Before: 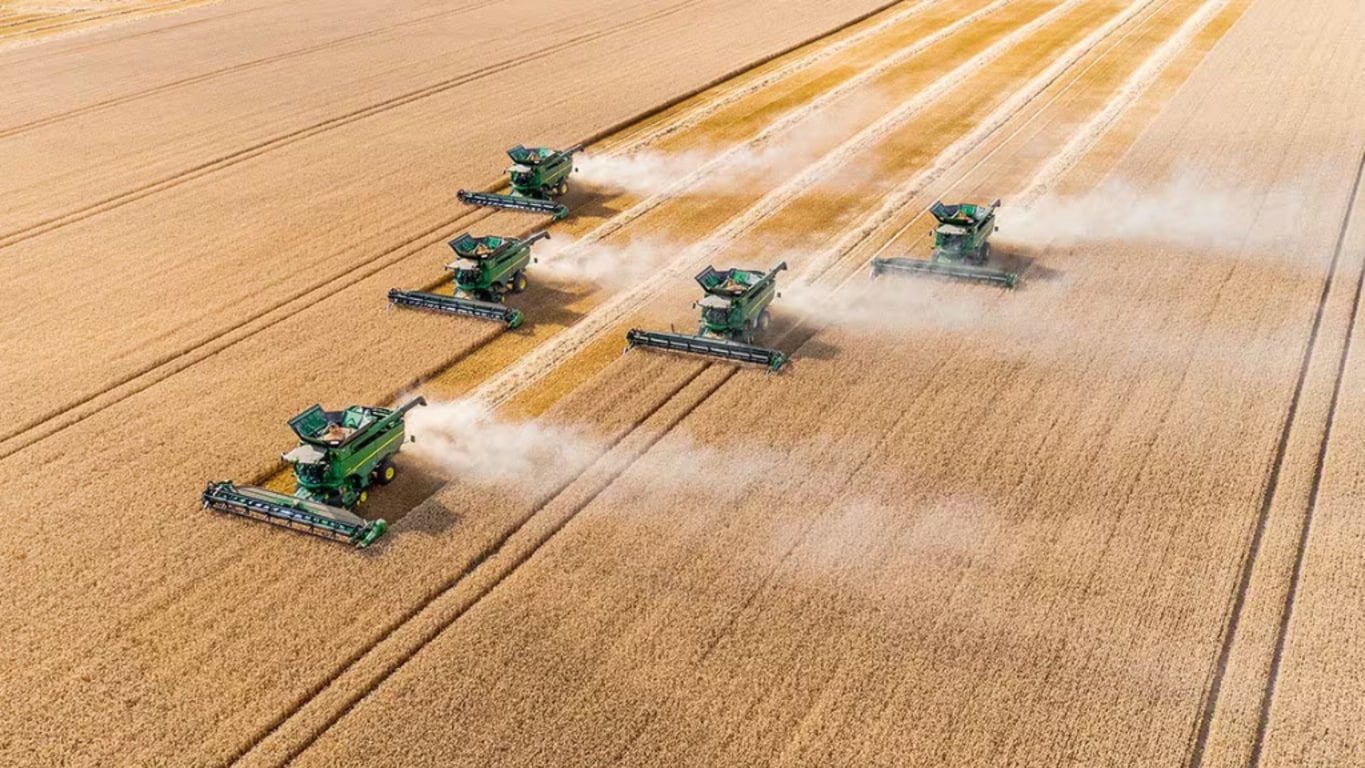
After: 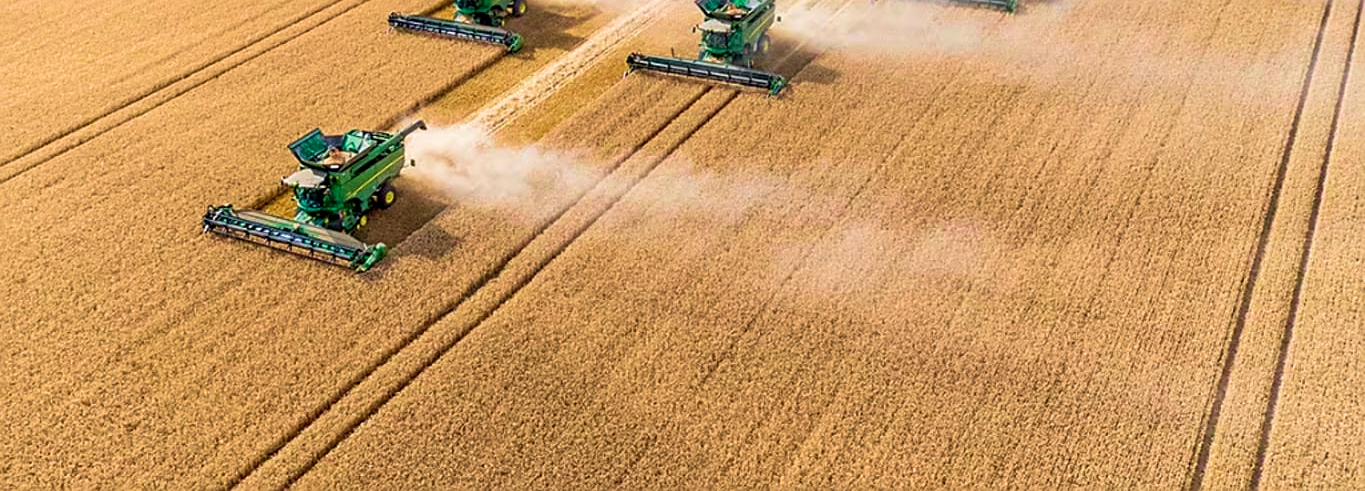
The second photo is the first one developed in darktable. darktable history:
crop and rotate: top 35.938%
color balance rgb: global offset › luminance -0.245%, perceptual saturation grading › global saturation 0.317%, global vibrance 11.897%
velvia: strength 55.63%
sharpen: on, module defaults
